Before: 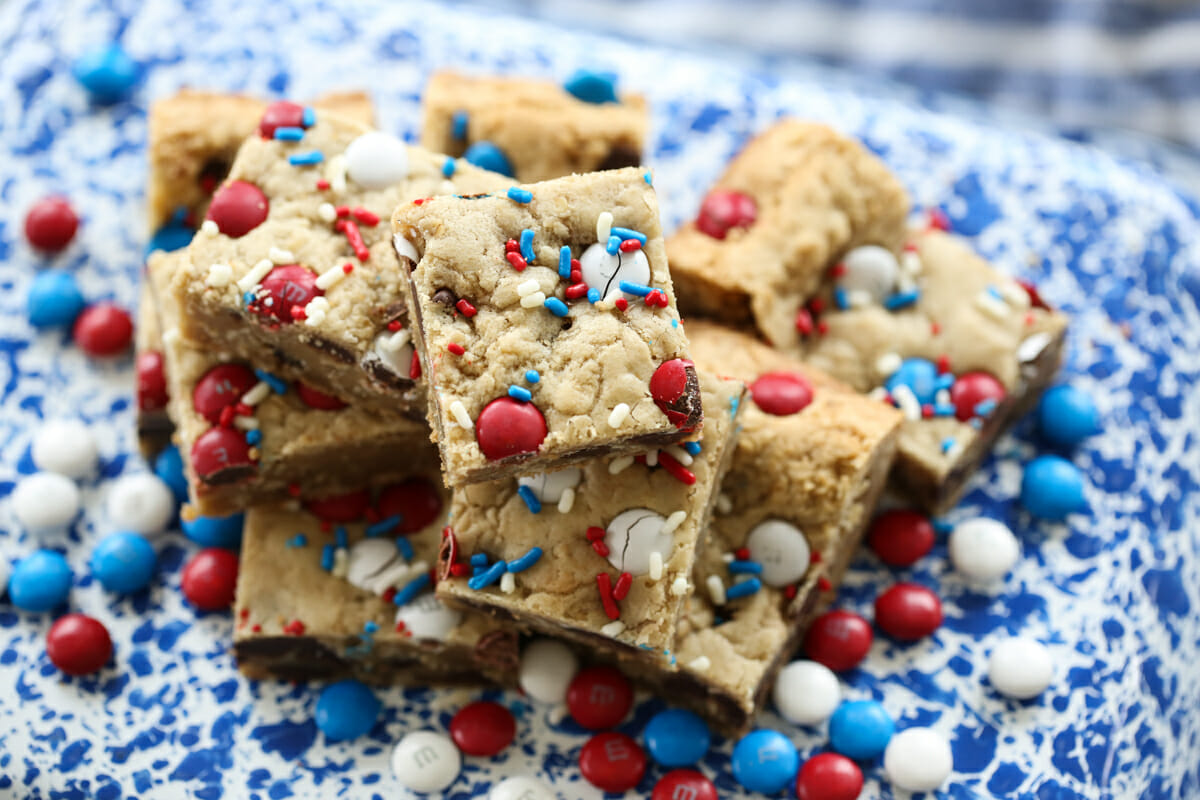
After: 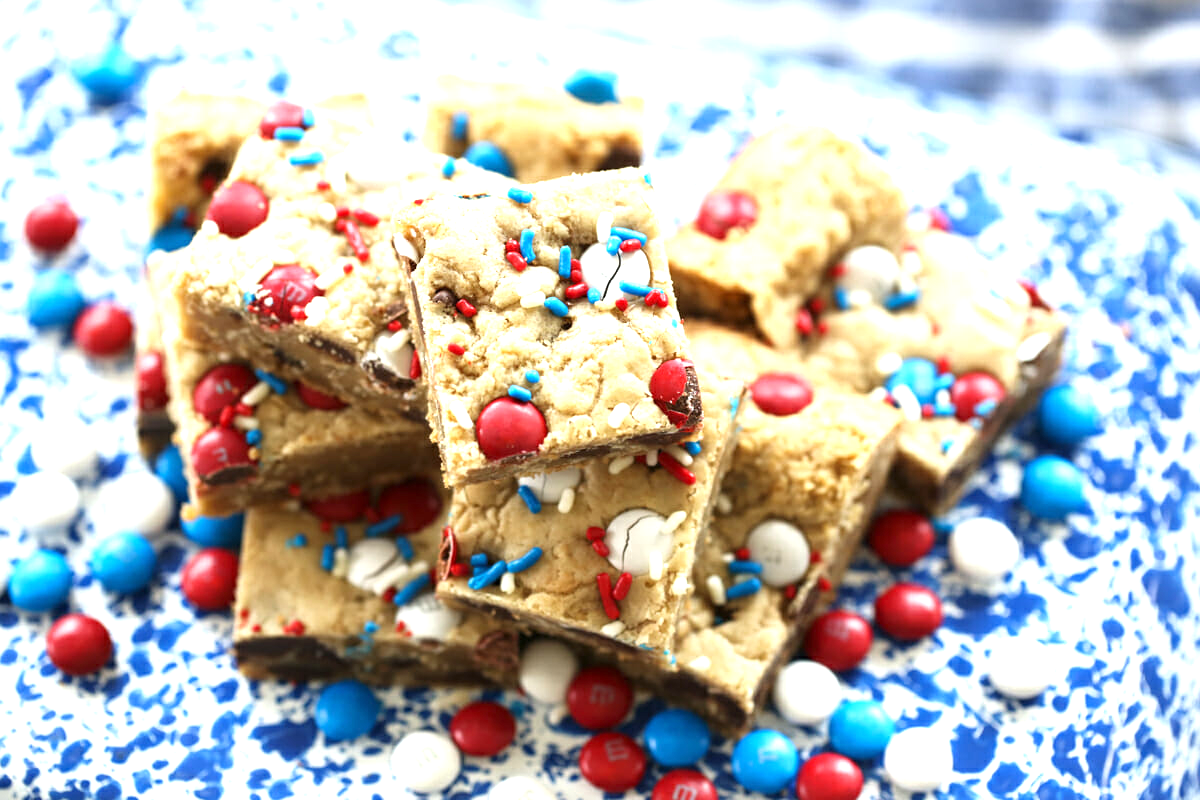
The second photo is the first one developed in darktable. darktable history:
exposure: exposure 1 EV, compensate exposure bias true, compensate highlight preservation false
